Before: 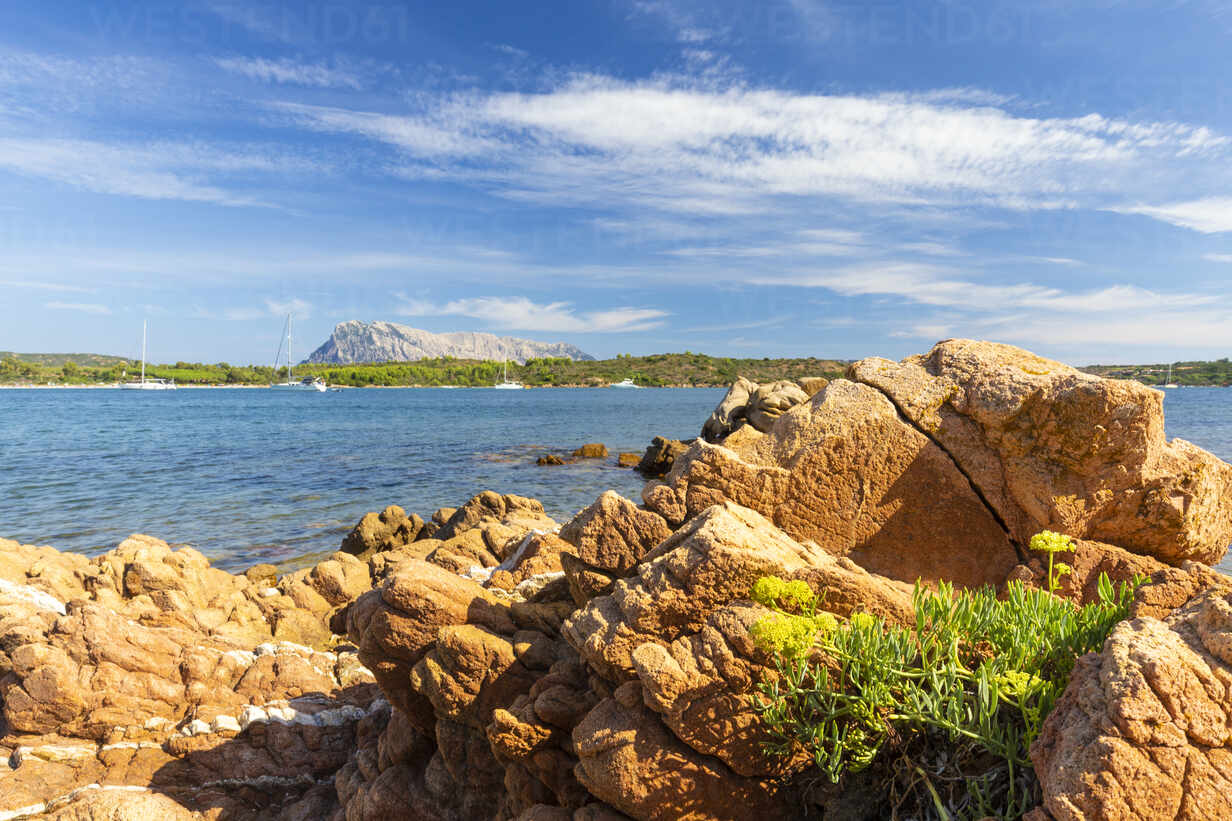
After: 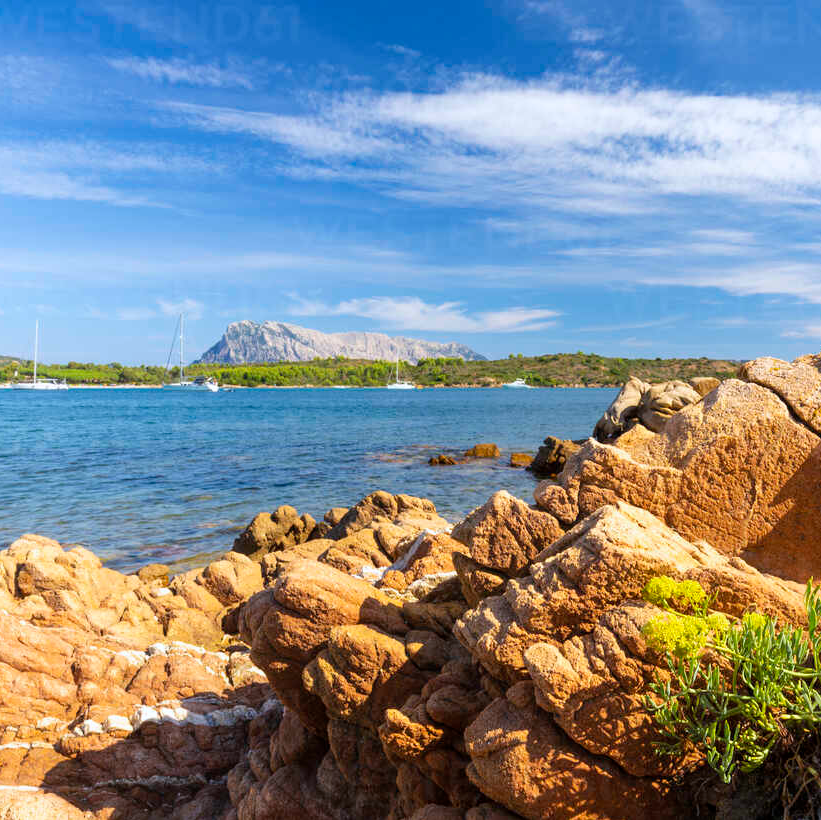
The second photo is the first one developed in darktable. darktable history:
crop and rotate: left 8.786%, right 24.548%
white balance: red 0.984, blue 1.059
